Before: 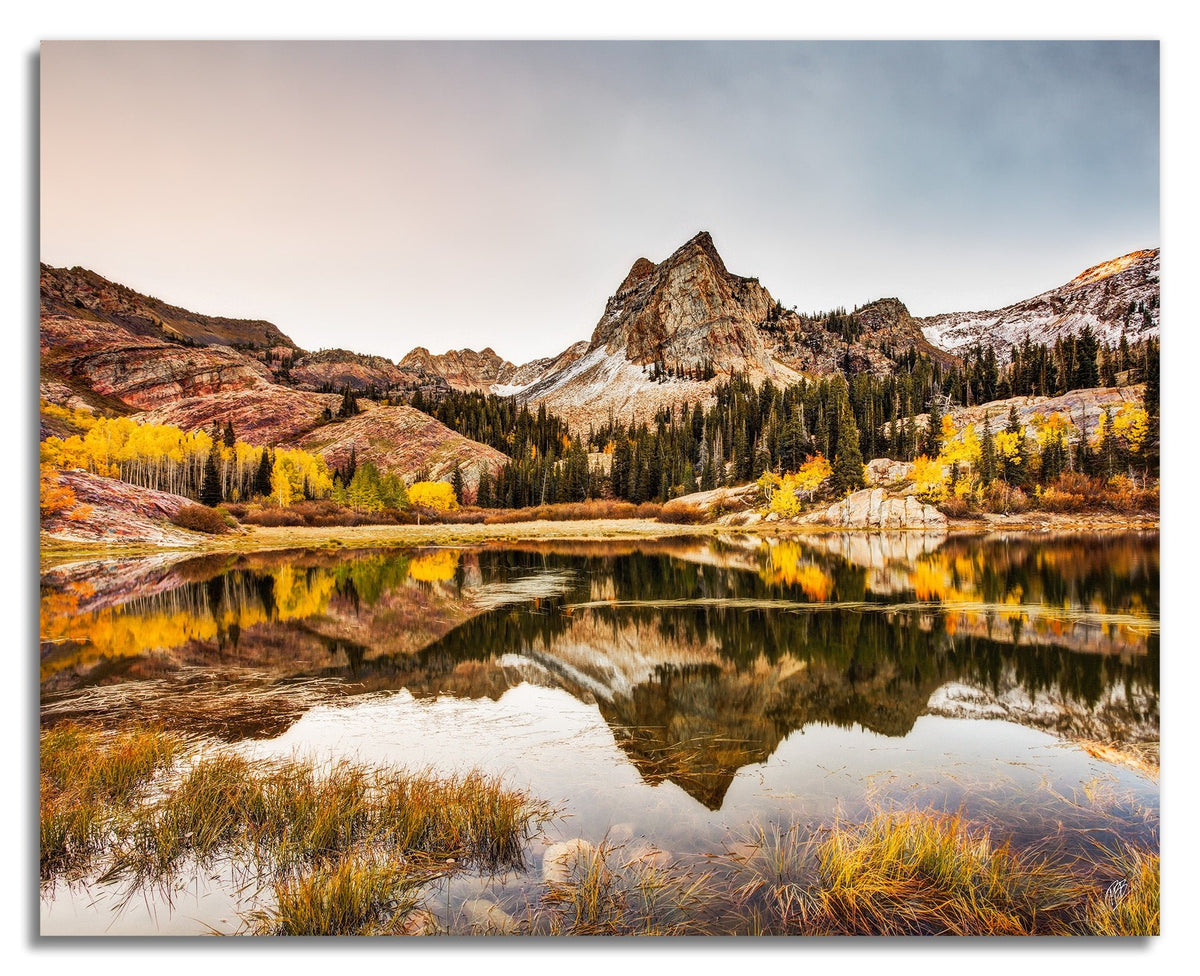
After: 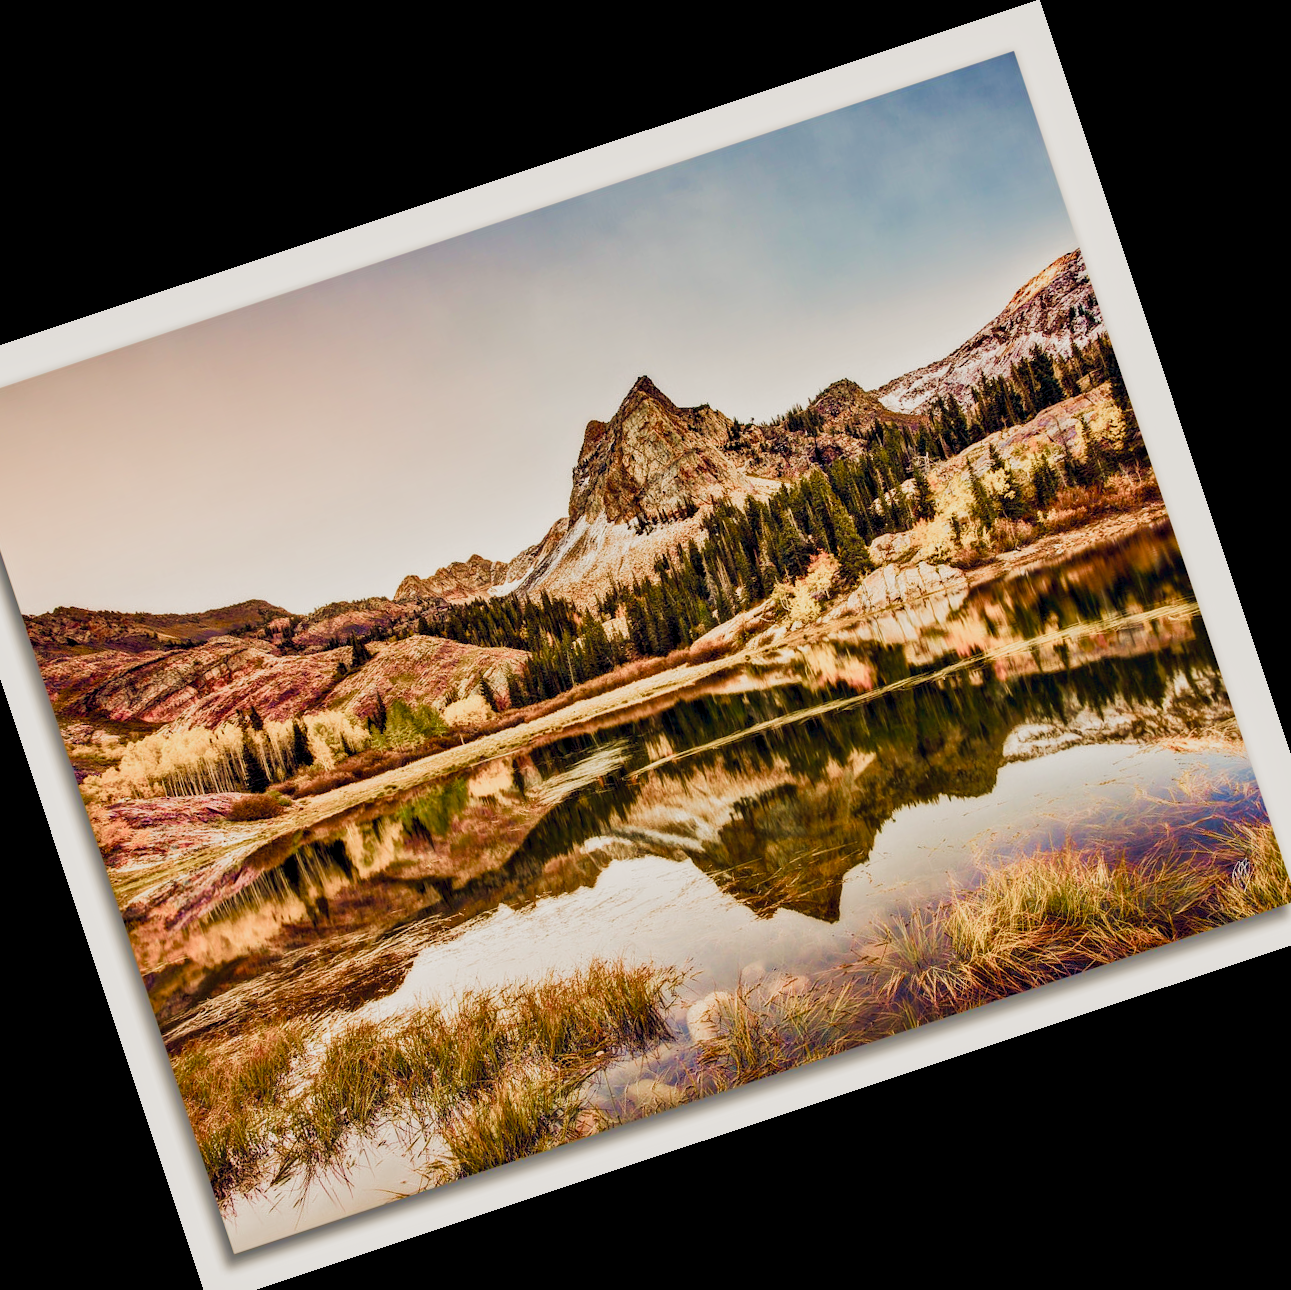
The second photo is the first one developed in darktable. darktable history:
contrast equalizer: y [[0.5, 0.486, 0.447, 0.446, 0.489, 0.5], [0.5 ×6], [0.5 ×6], [0 ×6], [0 ×6]], mix -0.999
color balance rgb: highlights gain › chroma 3.069%, highlights gain › hue 75.72°, global offset › chroma 0.067%, global offset › hue 253.65°, perceptual saturation grading › global saturation -0.055%, perceptual saturation grading › highlights -29.208%, perceptual saturation grading › mid-tones 29.316%, perceptual saturation grading › shadows 58.522%, global vibrance 20%
crop and rotate: angle 18.4°, left 6.859%, right 3.859%, bottom 1.085%
filmic rgb: black relative exposure -11.34 EV, white relative exposure 3.26 EV, hardness 6.75, color science v5 (2021), iterations of high-quality reconstruction 0, contrast in shadows safe, contrast in highlights safe
velvia: strength 66.71%, mid-tones bias 0.977
